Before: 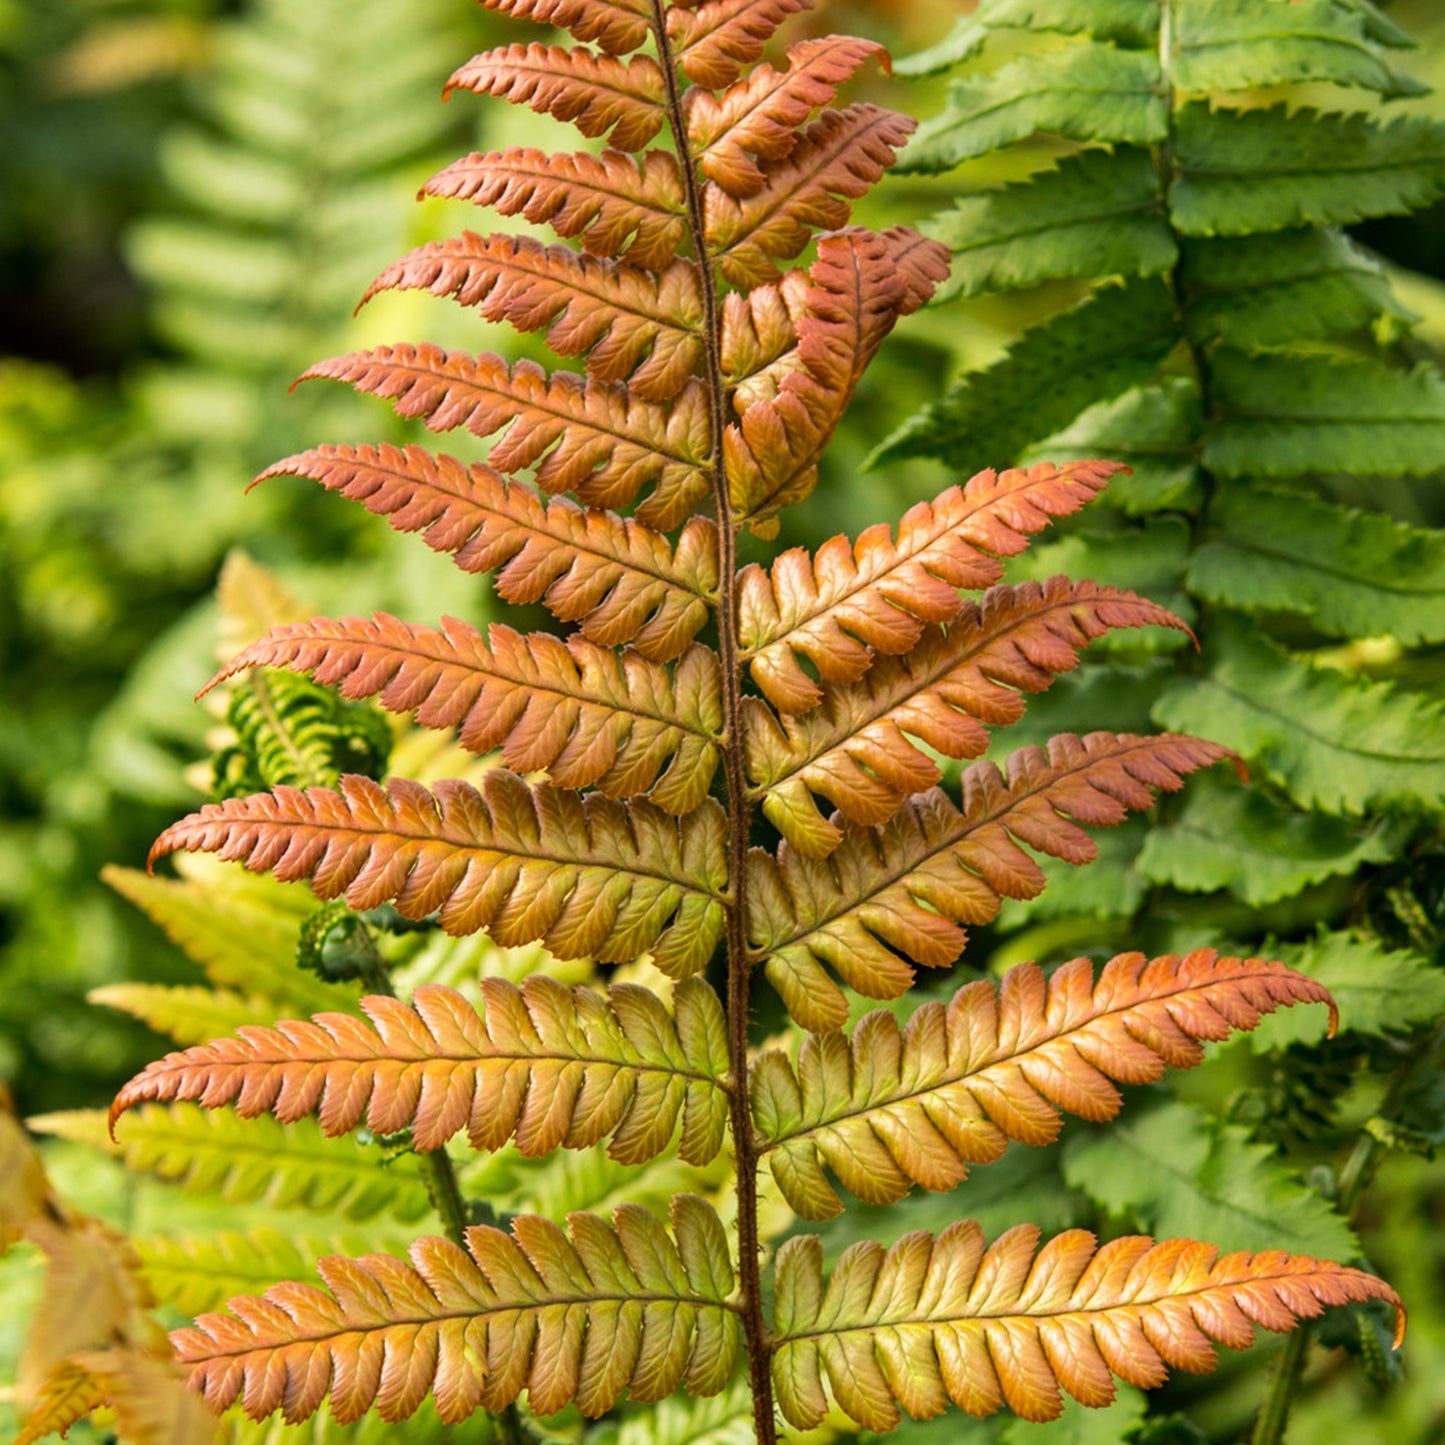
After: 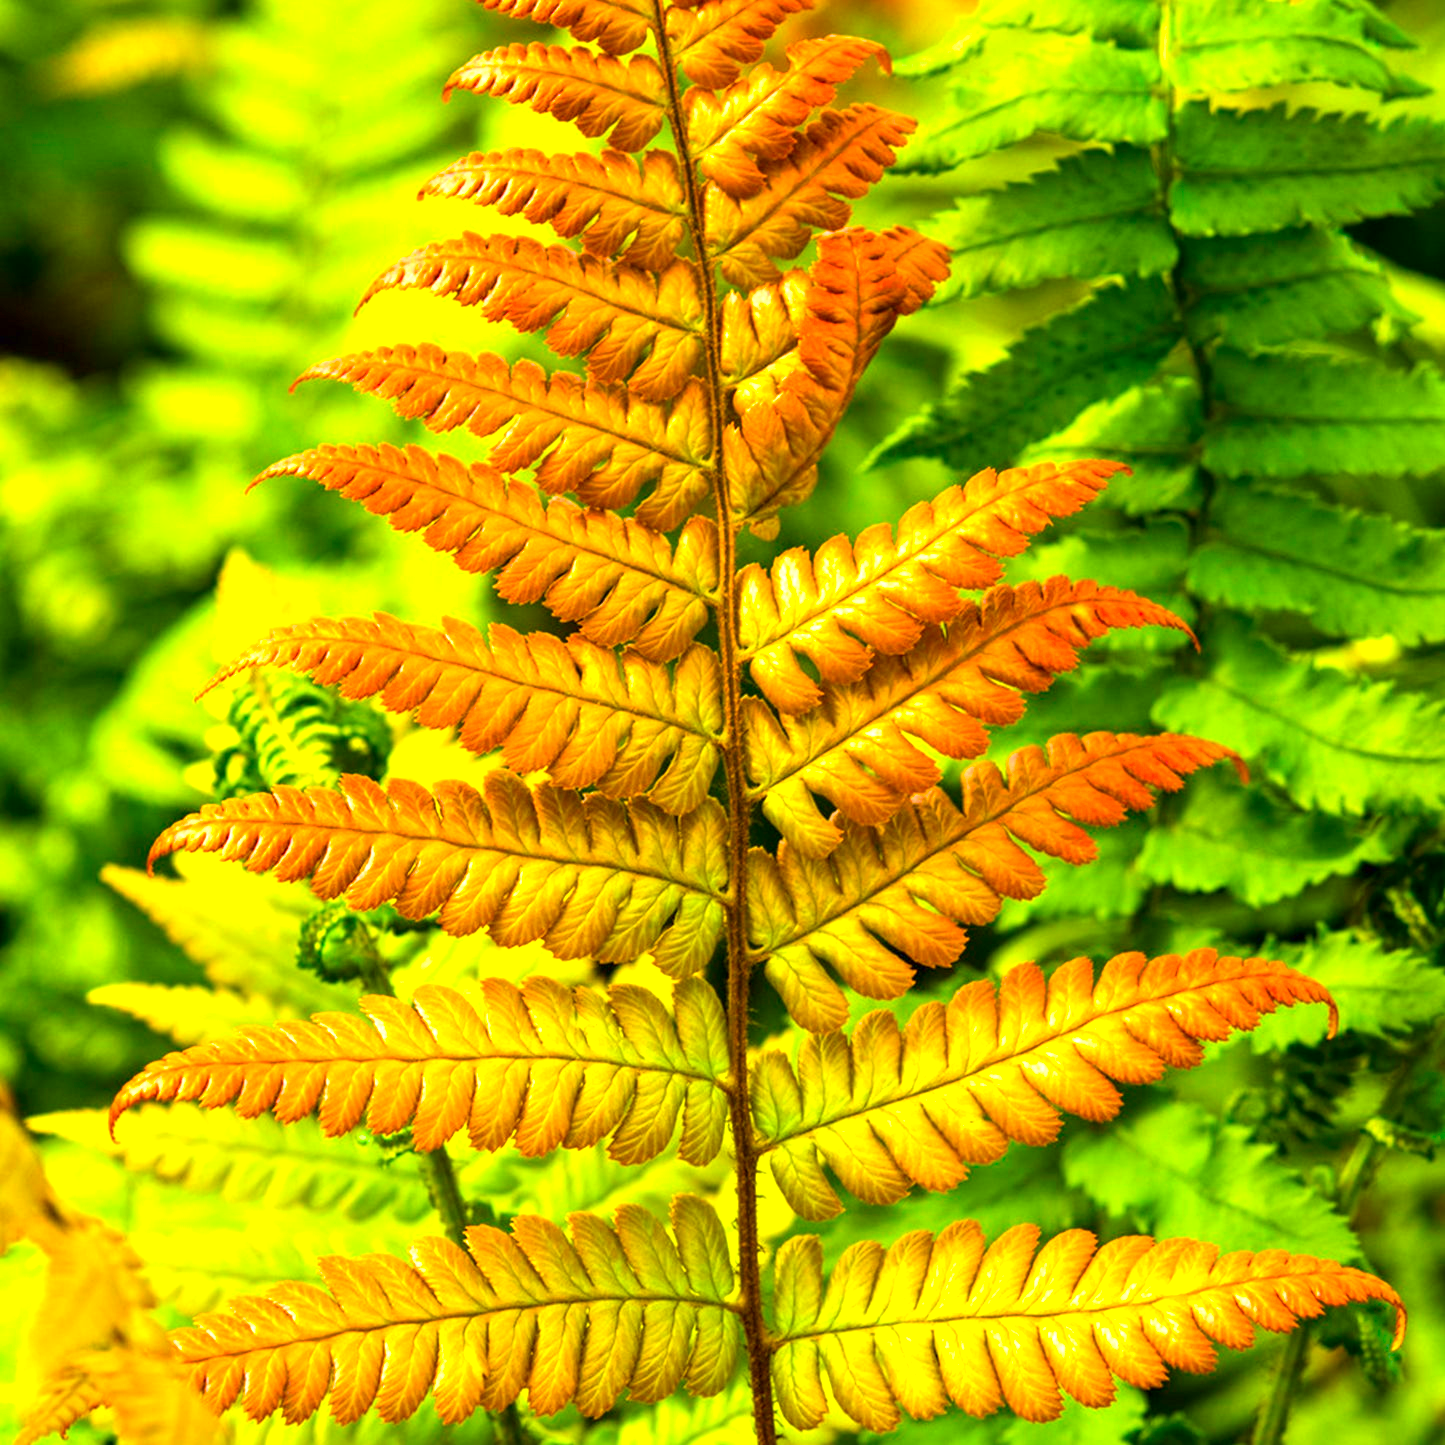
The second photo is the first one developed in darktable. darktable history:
exposure: black level correction 0, exposure 1 EV, compensate highlight preservation false
color correction: highlights a* -4.28, highlights b* 6.53
color balance rgb: linear chroma grading › global chroma 42%, perceptual saturation grading › global saturation 42%, global vibrance 33%
contrast brightness saturation: contrast 0.04, saturation 0.16
